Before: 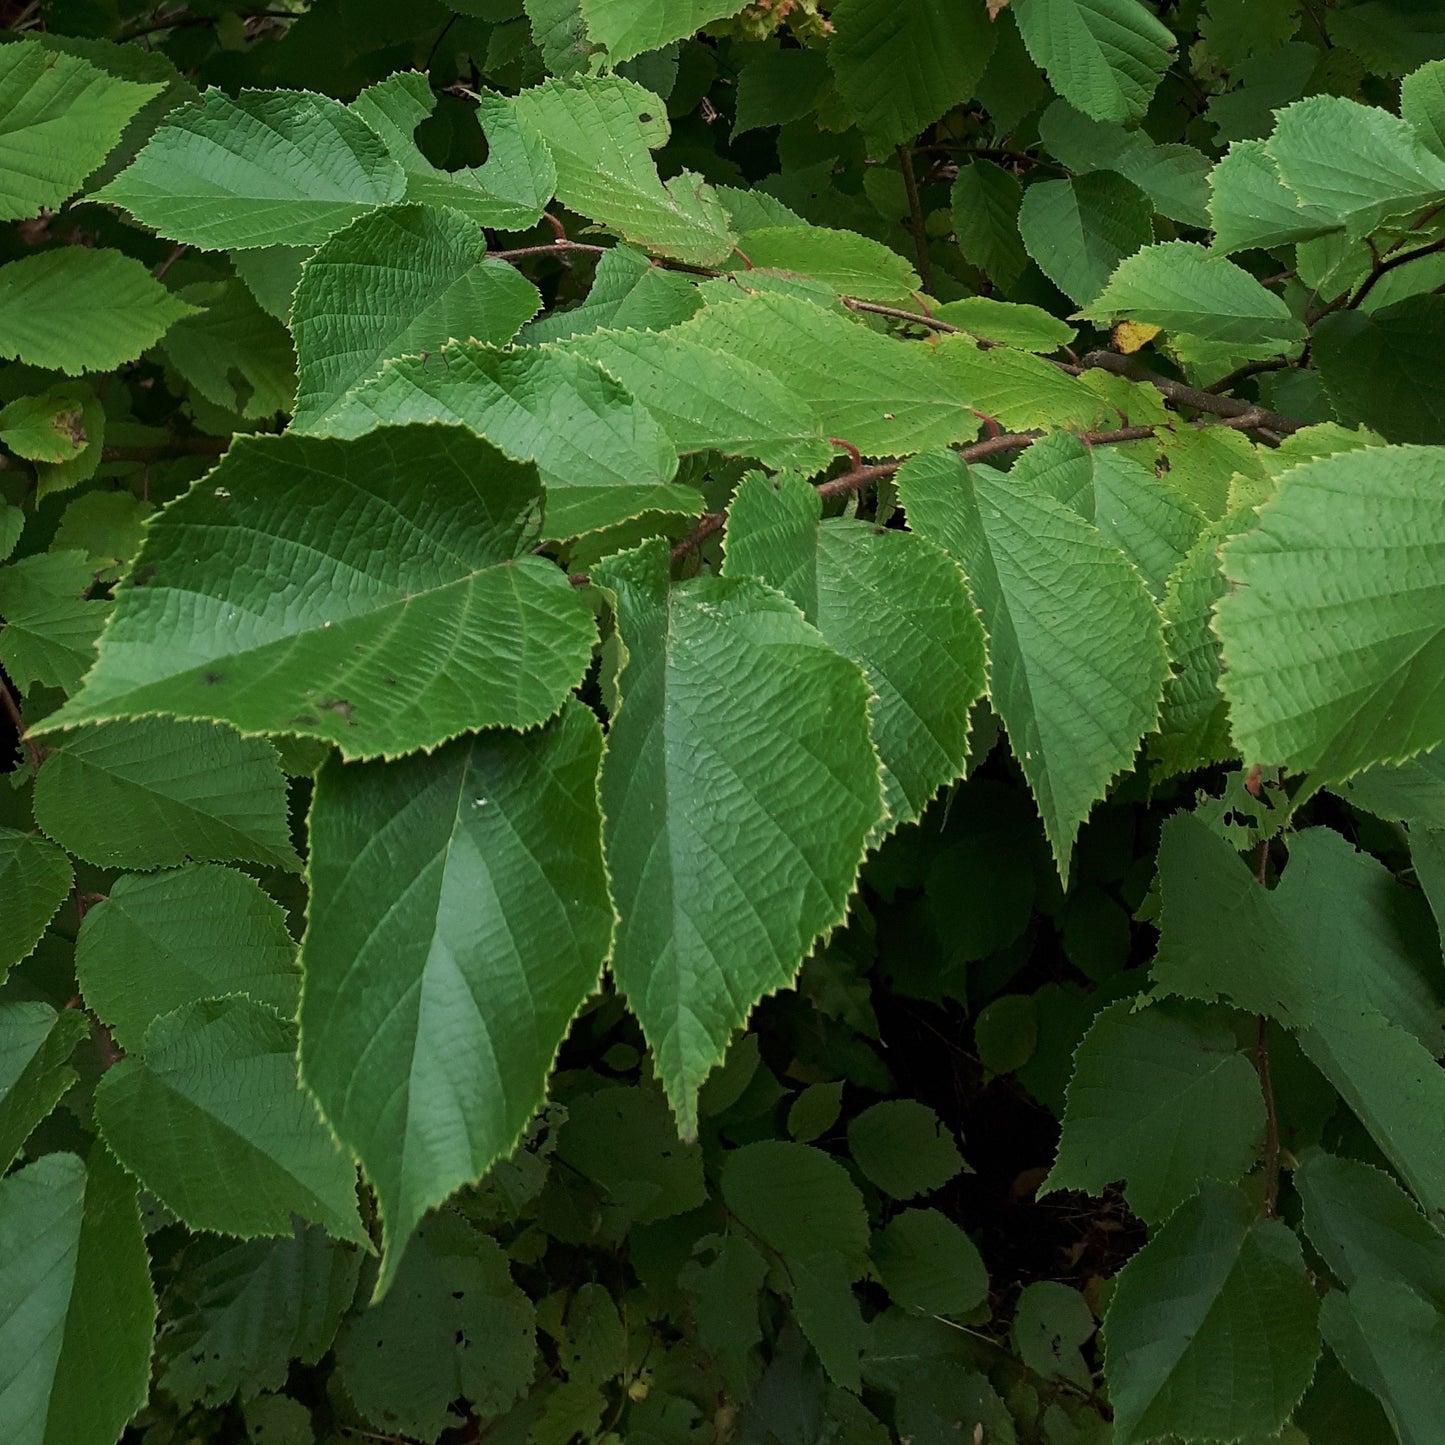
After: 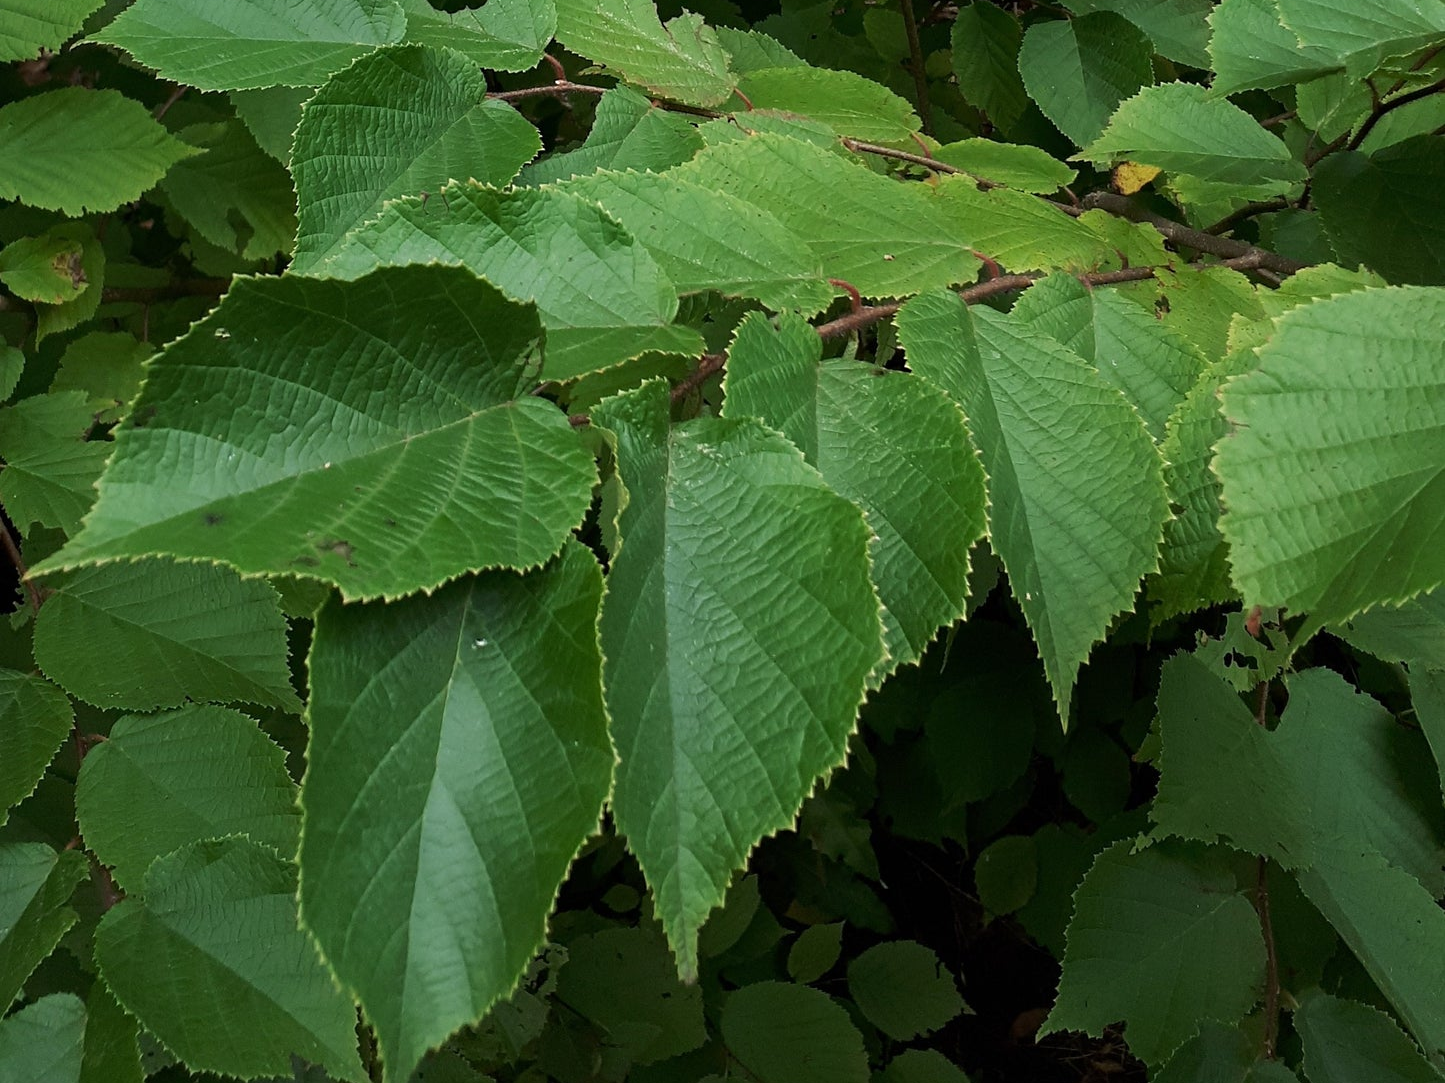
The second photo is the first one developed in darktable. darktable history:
sharpen: radius 5.325, amount 0.312, threshold 26.433
crop: top 11.038%, bottom 13.962%
